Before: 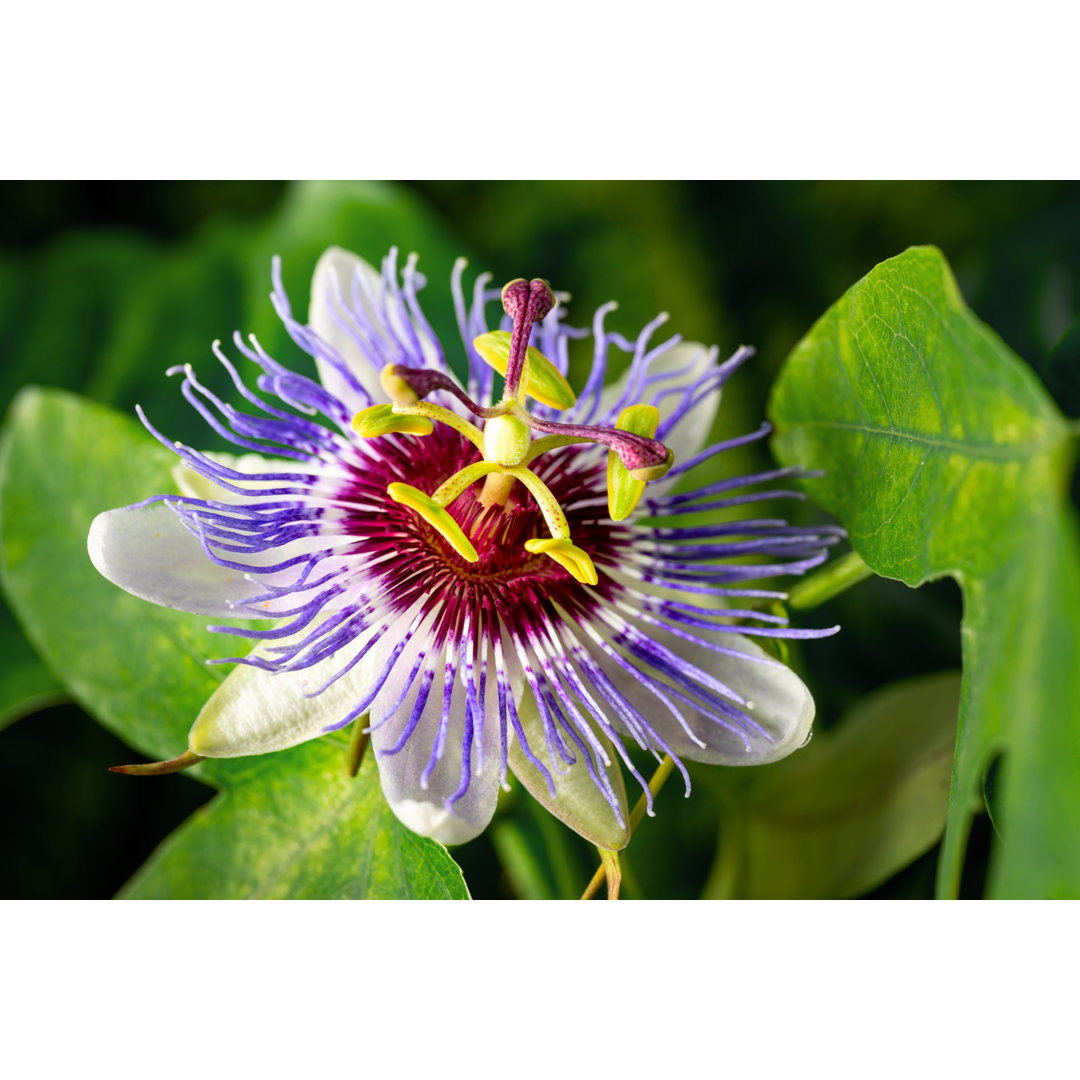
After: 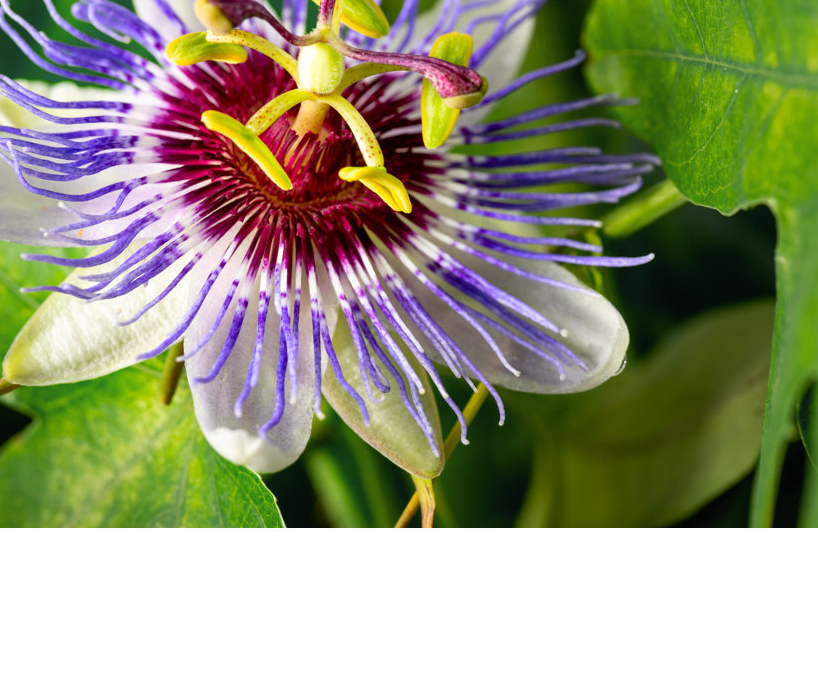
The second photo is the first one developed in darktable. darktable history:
crop and rotate: left 17.322%, top 34.539%, right 6.873%, bottom 0.823%
